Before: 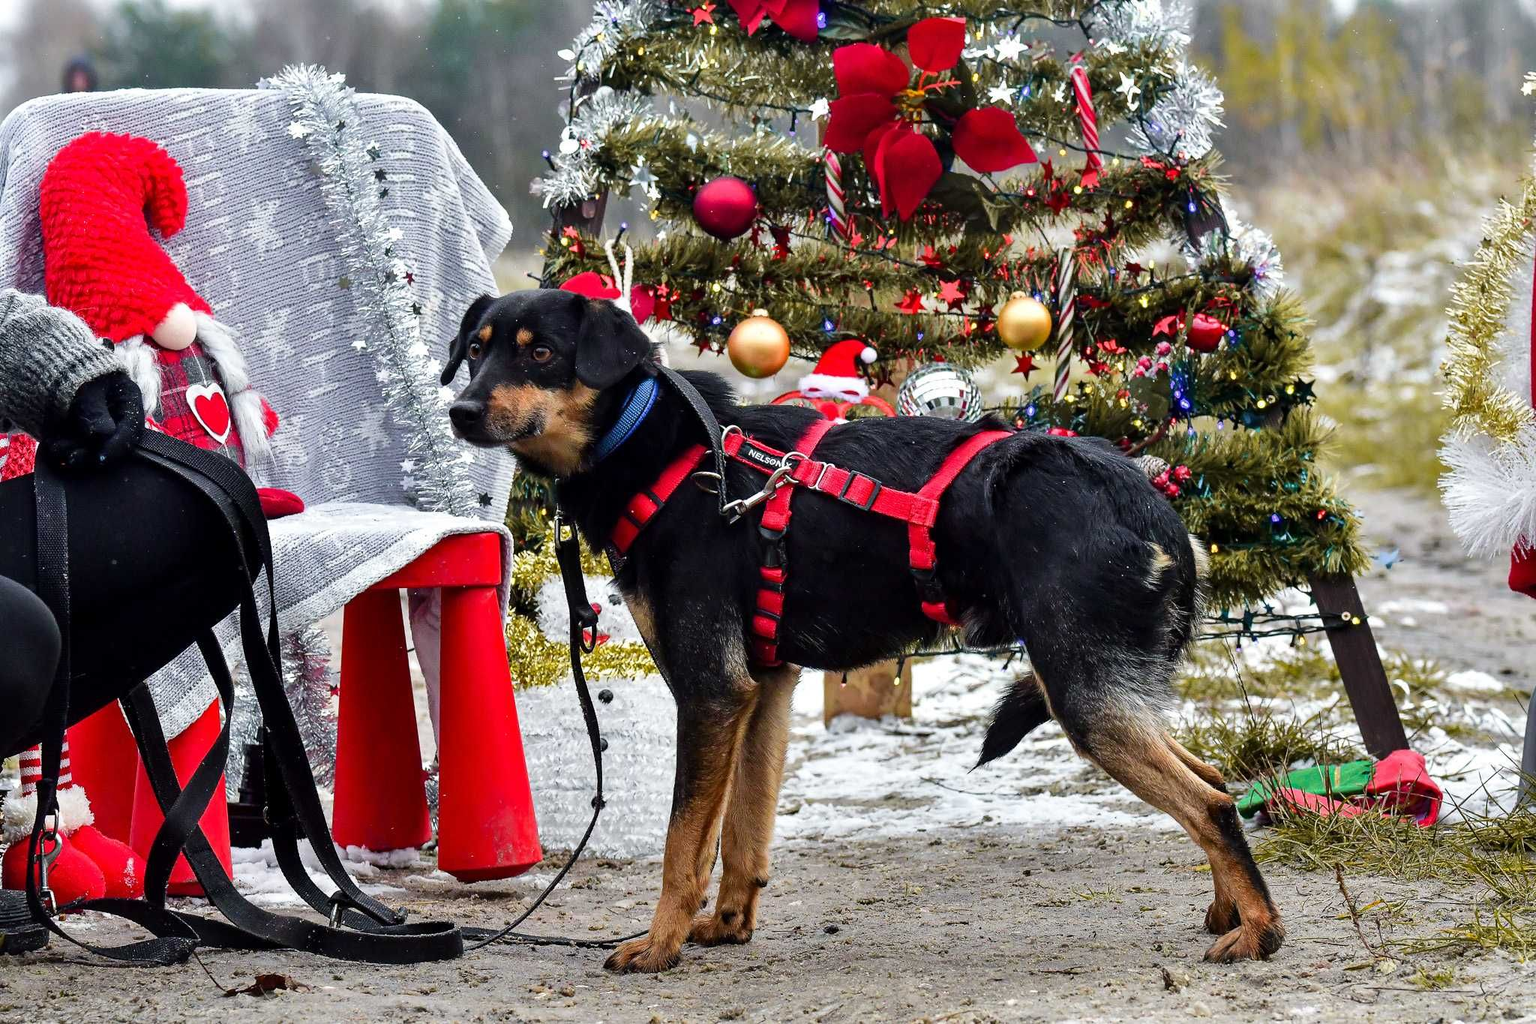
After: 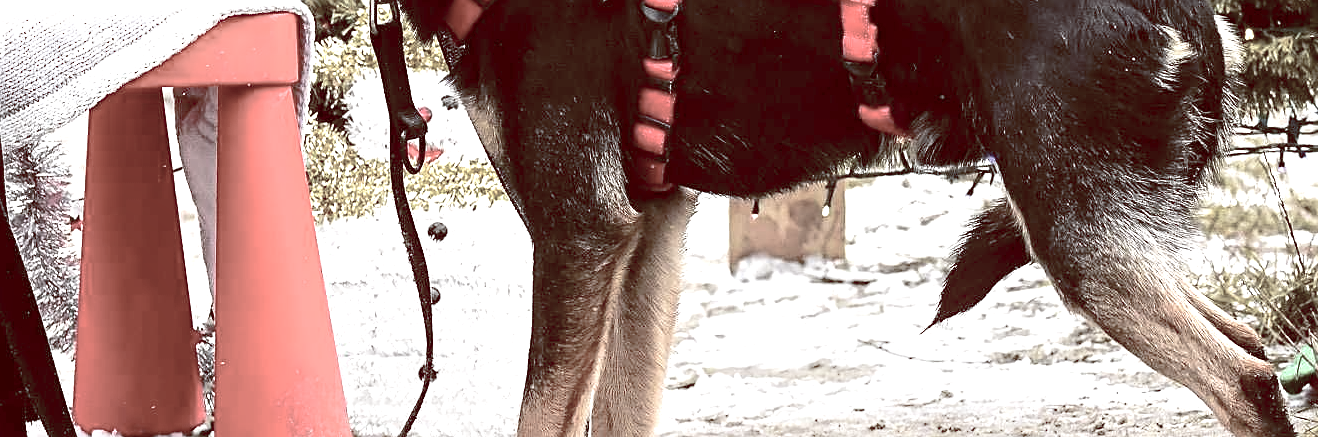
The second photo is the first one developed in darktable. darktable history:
shadows and highlights: shadows -24.28, highlights 49.77, soften with gaussian
color balance rgb: shadows lift › luminance 1%, shadows lift › chroma 0.2%, shadows lift › hue 20°, power › luminance 1%, power › chroma 0.4%, power › hue 34°, highlights gain › luminance 0.8%, highlights gain › chroma 0.4%, highlights gain › hue 44°, global offset › chroma 0.4%, global offset › hue 34°, white fulcrum 0.08 EV, linear chroma grading › shadows -7%, linear chroma grading › highlights -7%, linear chroma grading › global chroma -10%, linear chroma grading › mid-tones -8%, perceptual saturation grading › global saturation -28%, perceptual saturation grading › highlights -20%, perceptual saturation grading › mid-tones -24%, perceptual saturation grading › shadows -24%, perceptual brilliance grading › global brilliance -1%, perceptual brilliance grading › highlights -1%, perceptual brilliance grading › mid-tones -1%, perceptual brilliance grading › shadows -1%, global vibrance -17%, contrast -6%
crop: left 18.091%, top 51.13%, right 17.525%, bottom 16.85%
exposure: black level correction 0, exposure 1.2 EV, compensate highlight preservation false
sharpen: on, module defaults
local contrast: mode bilateral grid, contrast 20, coarseness 50, detail 120%, midtone range 0.2
